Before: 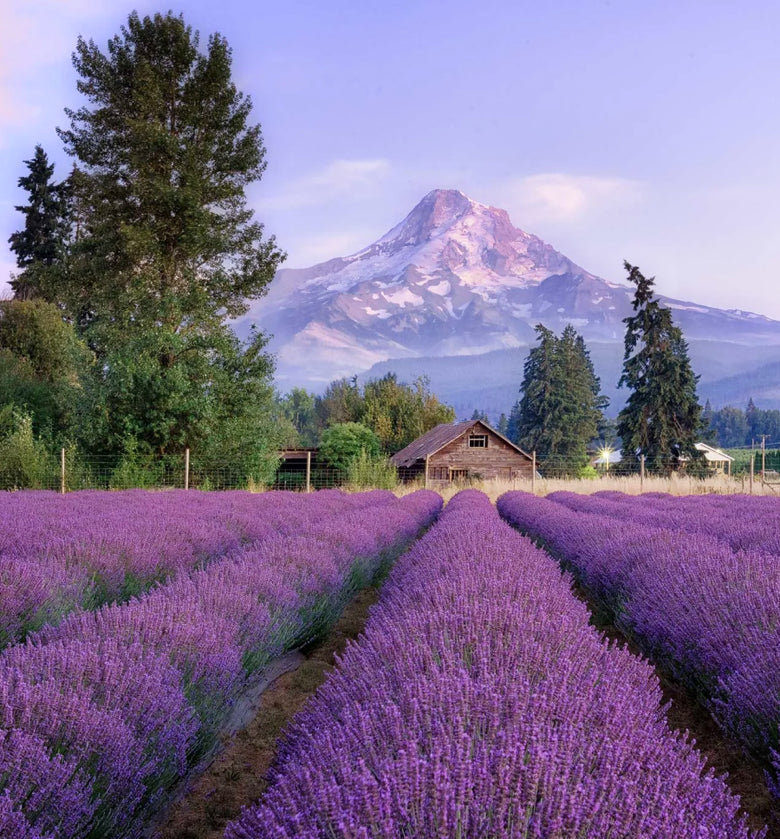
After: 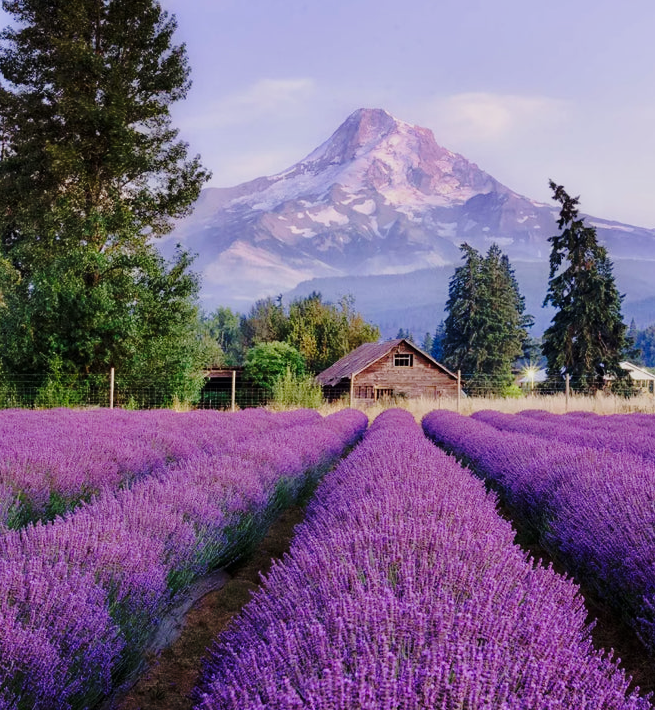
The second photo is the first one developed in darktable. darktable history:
exposure: exposure 1 EV, compensate exposure bias true, compensate highlight preservation false
tone equalizer: -8 EV -1.96 EV, -7 EV -1.99 EV, -6 EV -1.98 EV, -5 EV -1.98 EV, -4 EV -1.97 EV, -3 EV -1.99 EV, -2 EV -2 EV, -1 EV -1.63 EV, +0 EV -2 EV
crop and rotate: left 9.713%, top 9.73%, right 6.203%, bottom 5.623%
base curve: curves: ch0 [(0, 0) (0.028, 0.03) (0.121, 0.232) (0.46, 0.748) (0.859, 0.968) (1, 1)], preserve colors none
